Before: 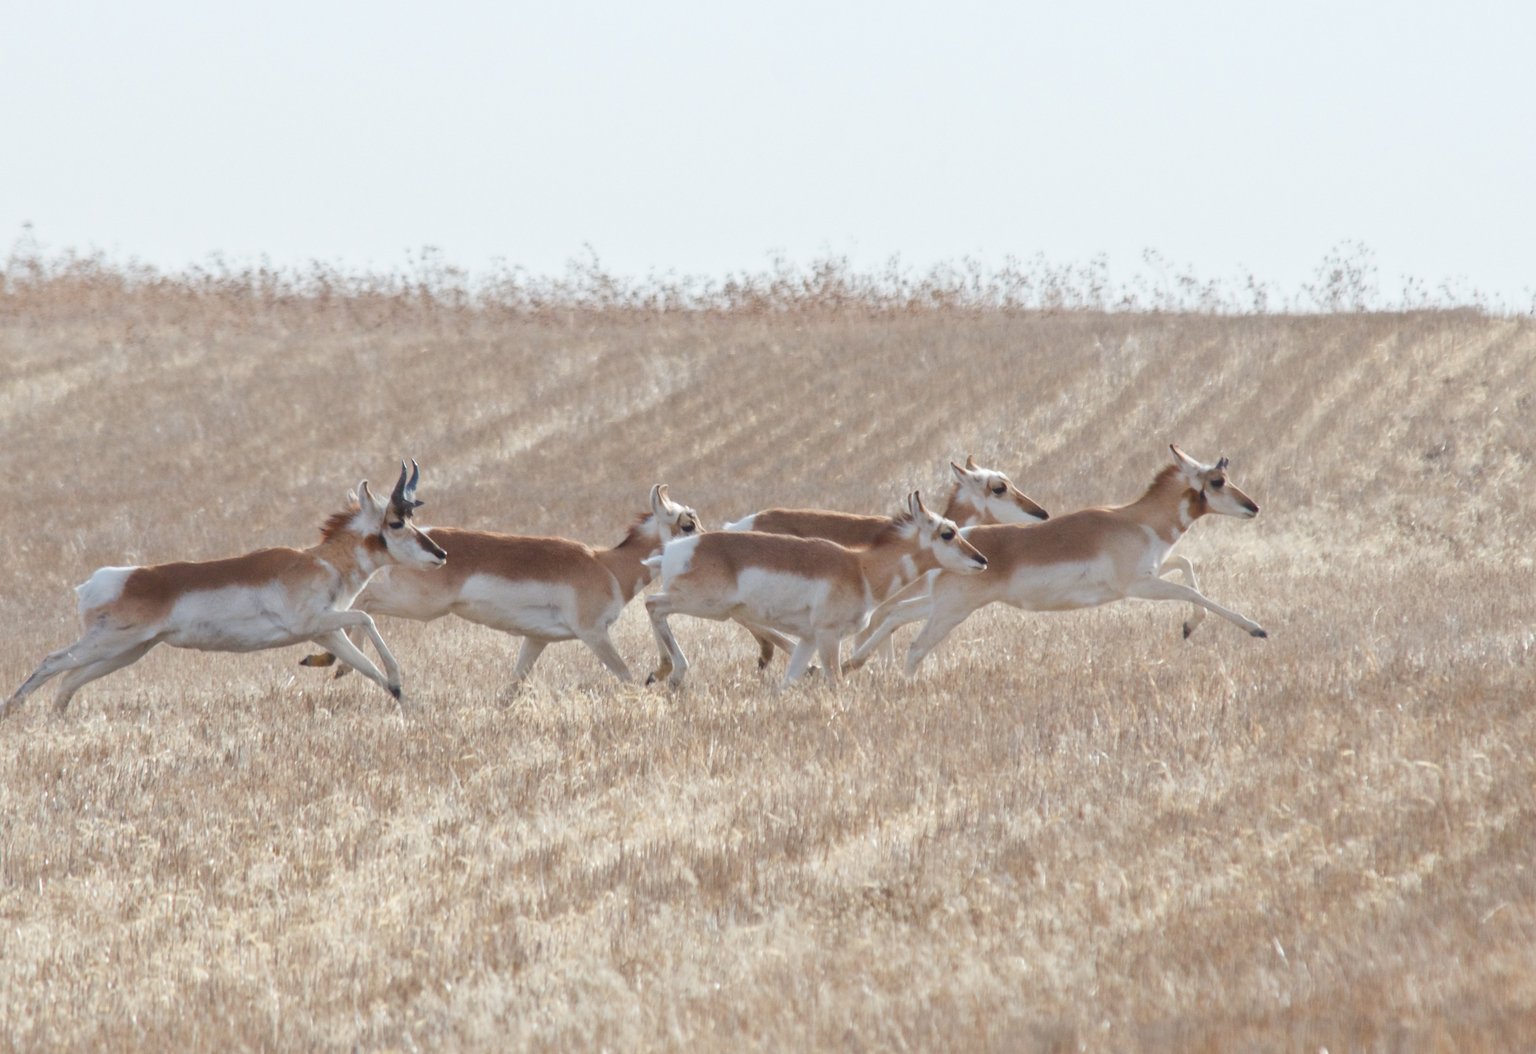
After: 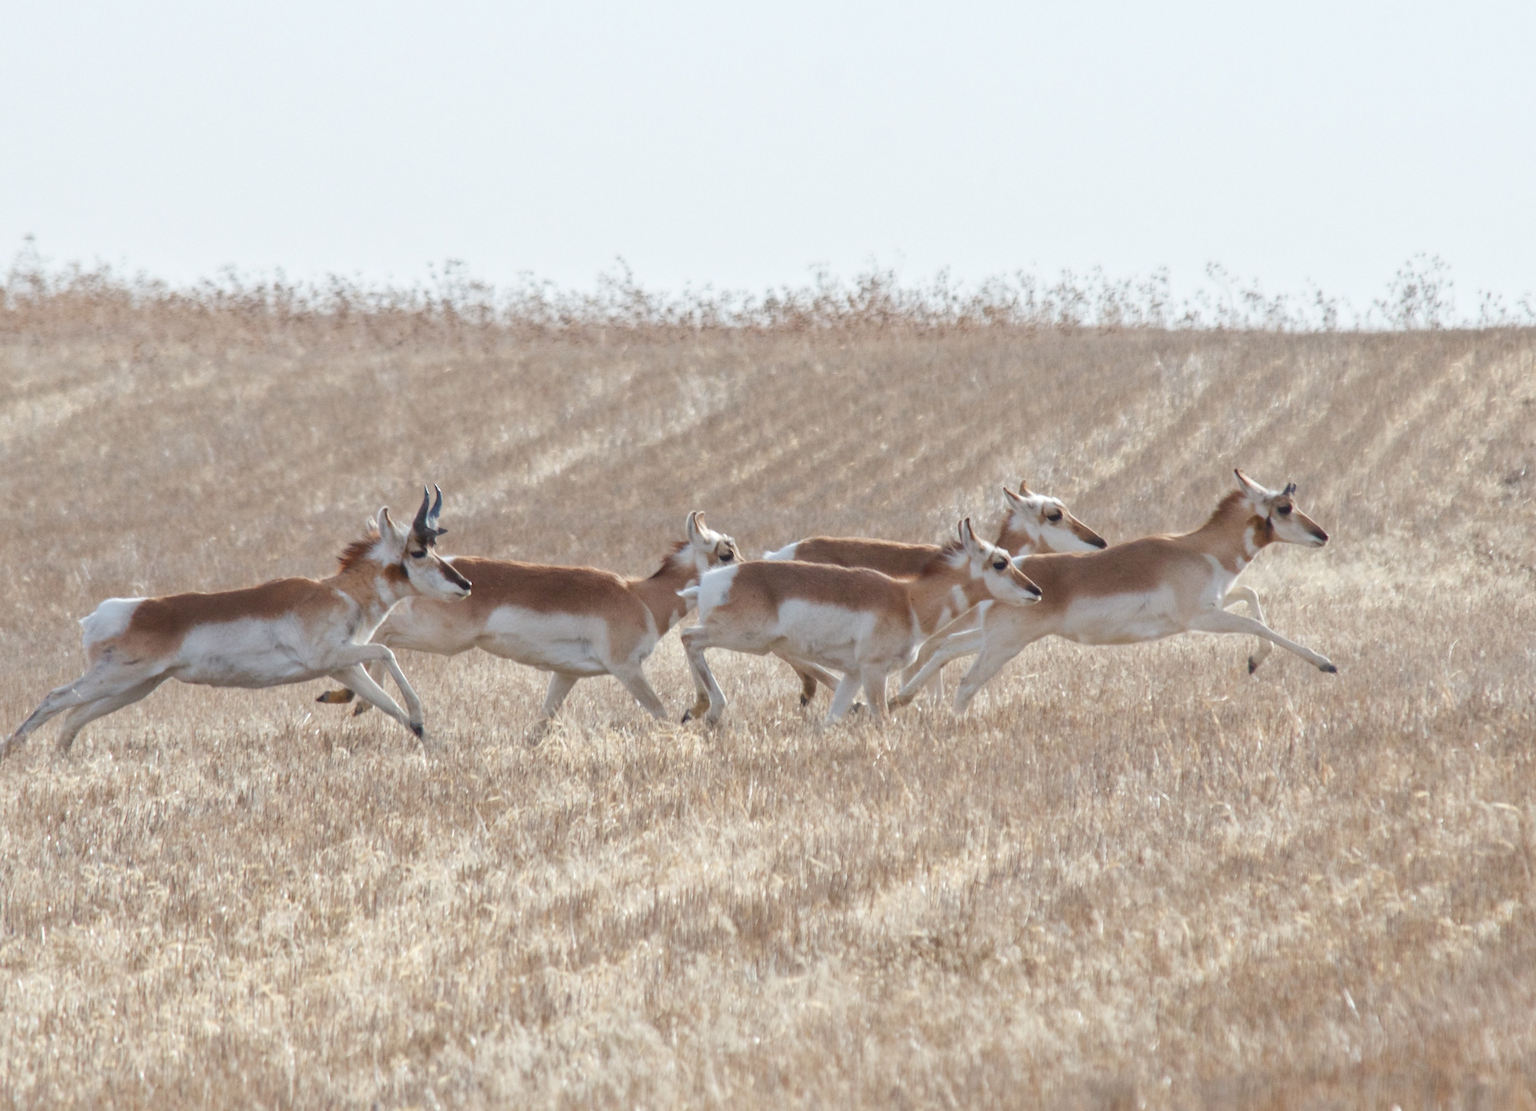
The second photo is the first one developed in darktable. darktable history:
crop and rotate: right 5.193%
local contrast: highlights 101%, shadows 99%, detail 119%, midtone range 0.2
